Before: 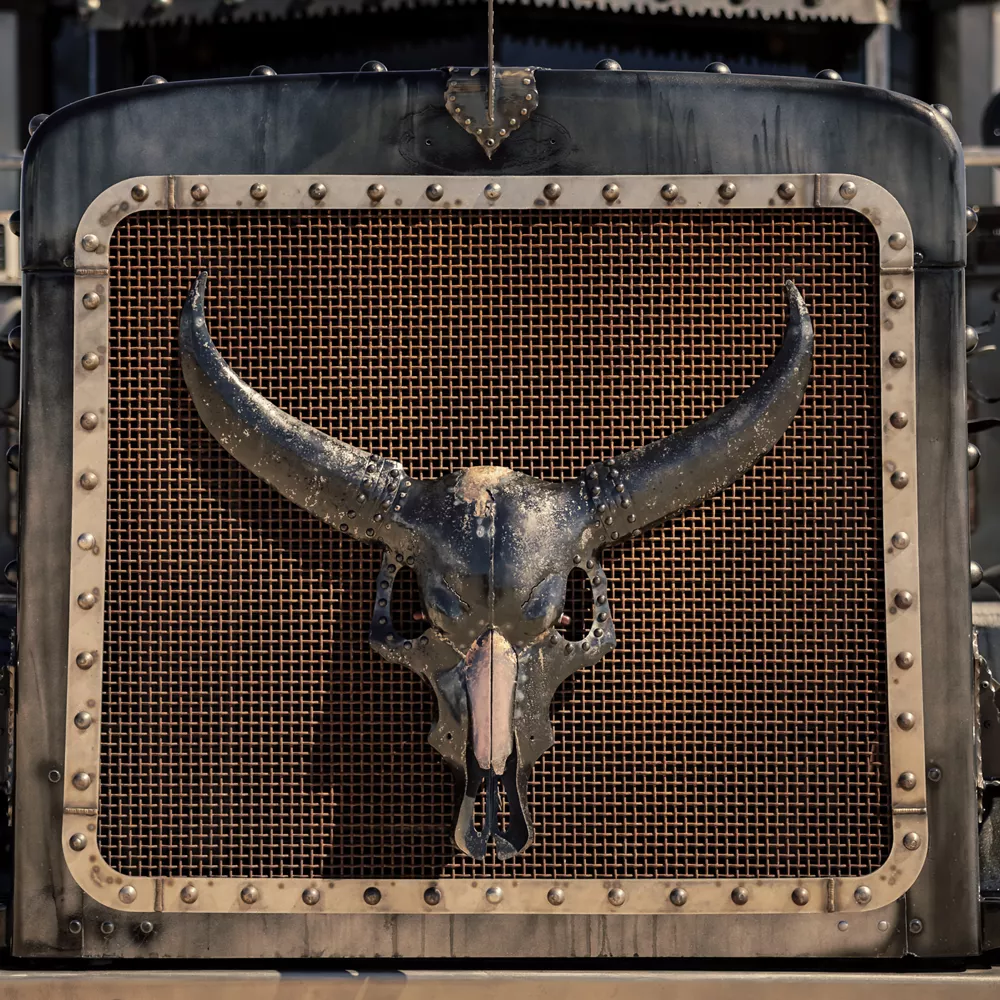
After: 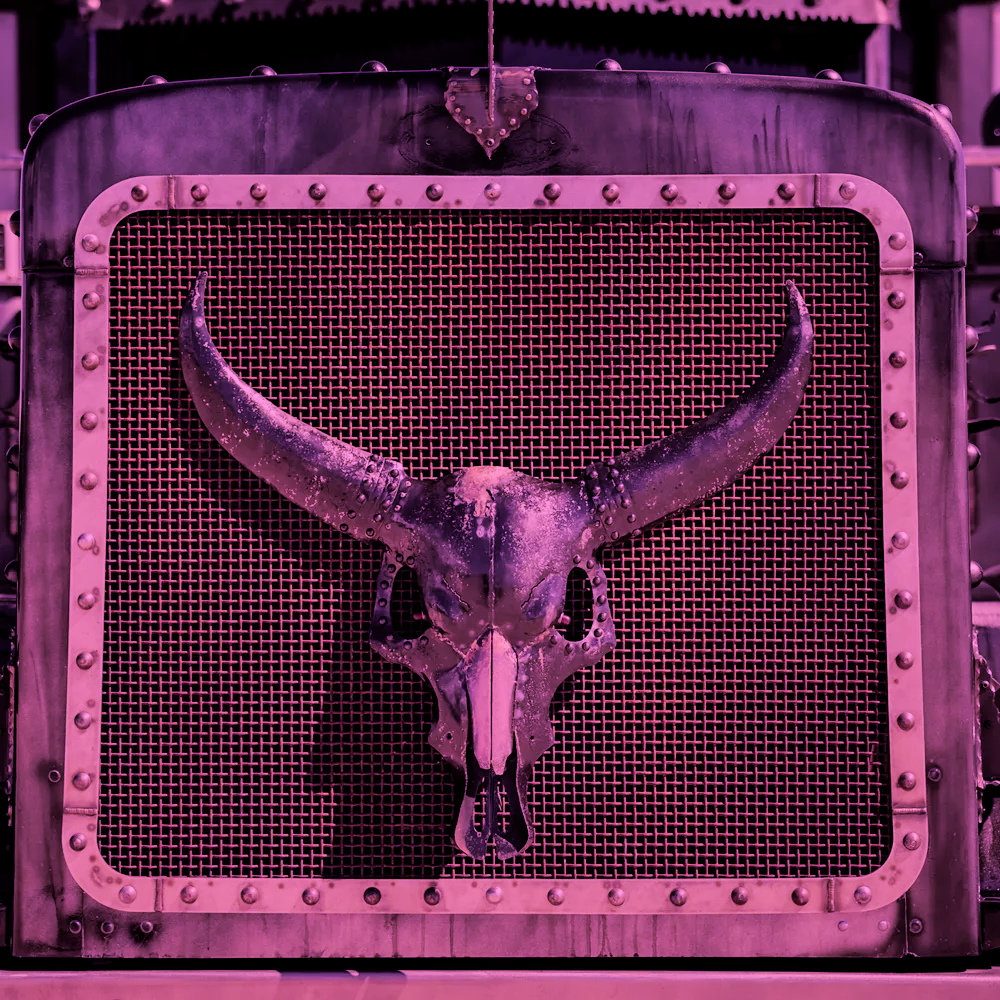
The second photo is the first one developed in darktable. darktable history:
color calibration: illuminant custom, x 0.262, y 0.521, temperature 7048.08 K
color zones: curves: ch2 [(0, 0.5) (0.143, 0.5) (0.286, 0.489) (0.415, 0.421) (0.571, 0.5) (0.714, 0.5) (0.857, 0.5) (1, 0.5)]
filmic rgb: black relative exposure -7.14 EV, white relative exposure 5.37 EV, hardness 3.02
